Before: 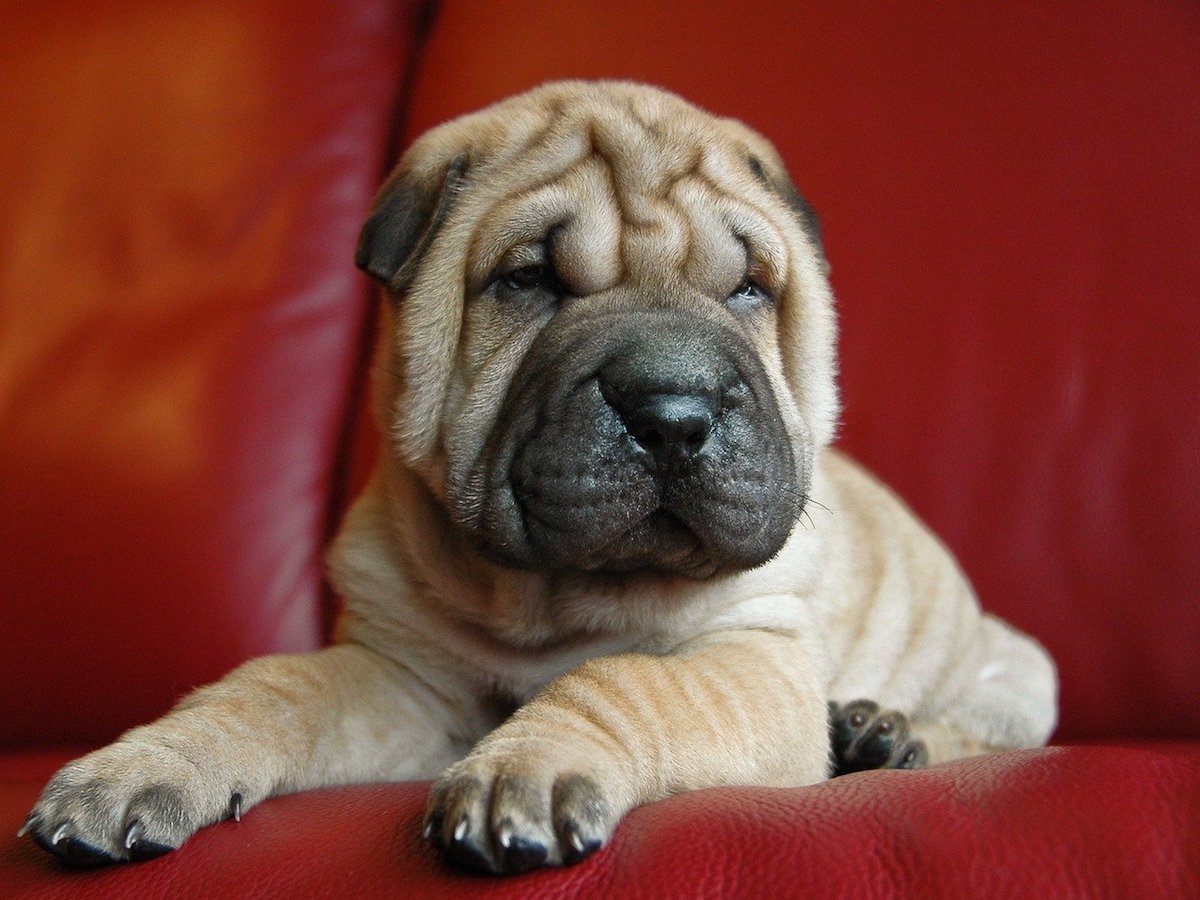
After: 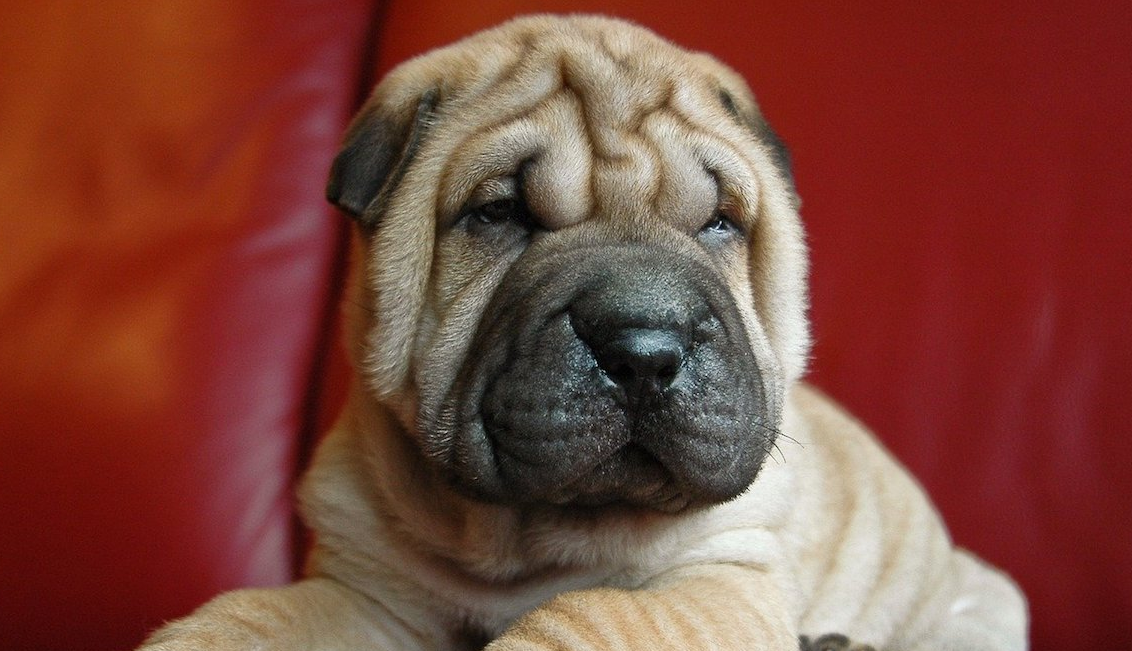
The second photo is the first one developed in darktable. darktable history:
crop: left 2.463%, top 7.353%, right 3.154%, bottom 20.294%
